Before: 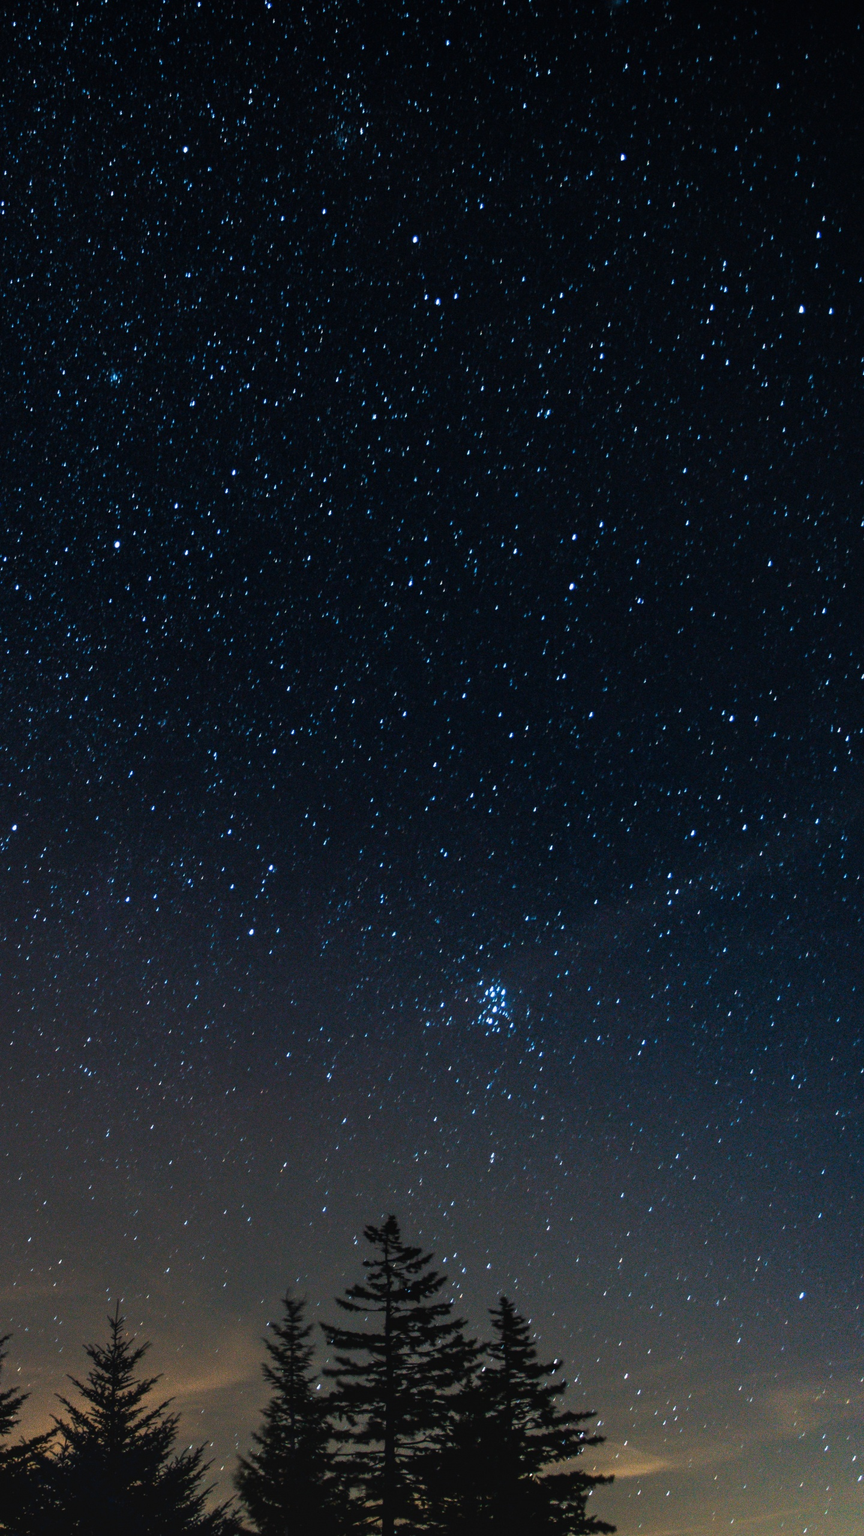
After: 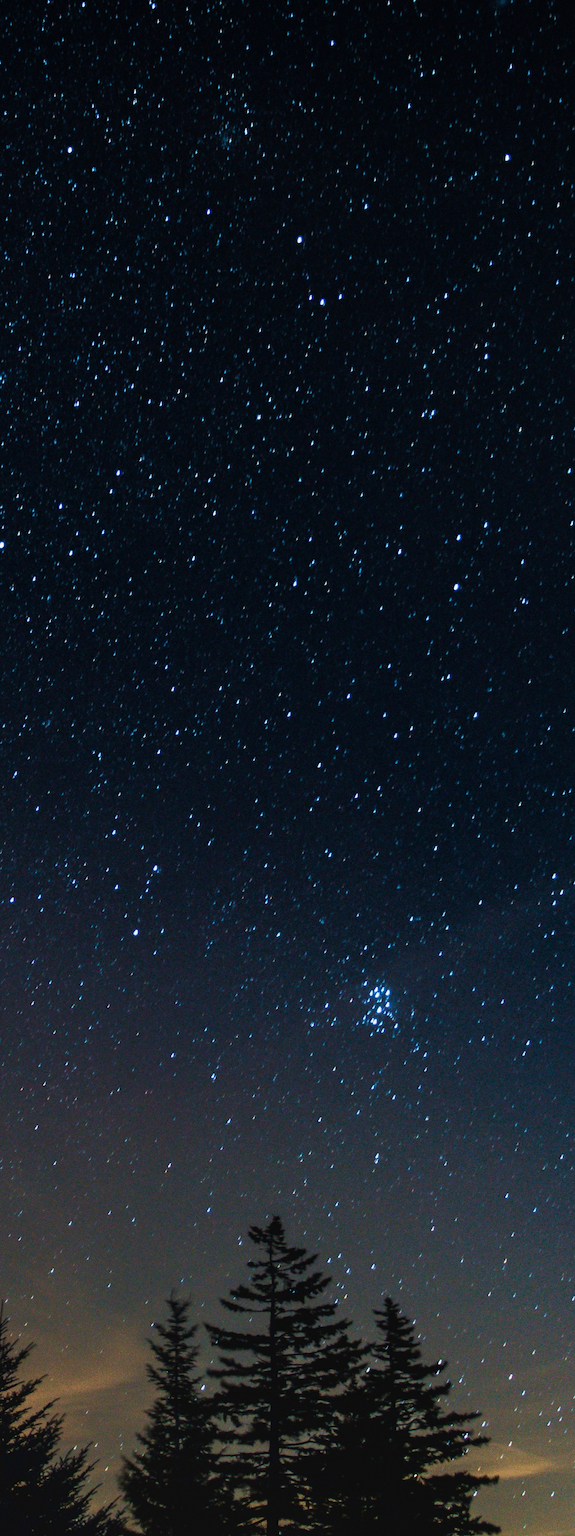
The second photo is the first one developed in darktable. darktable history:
velvia: strength 36.9%
crop and rotate: left 13.443%, right 19.907%
